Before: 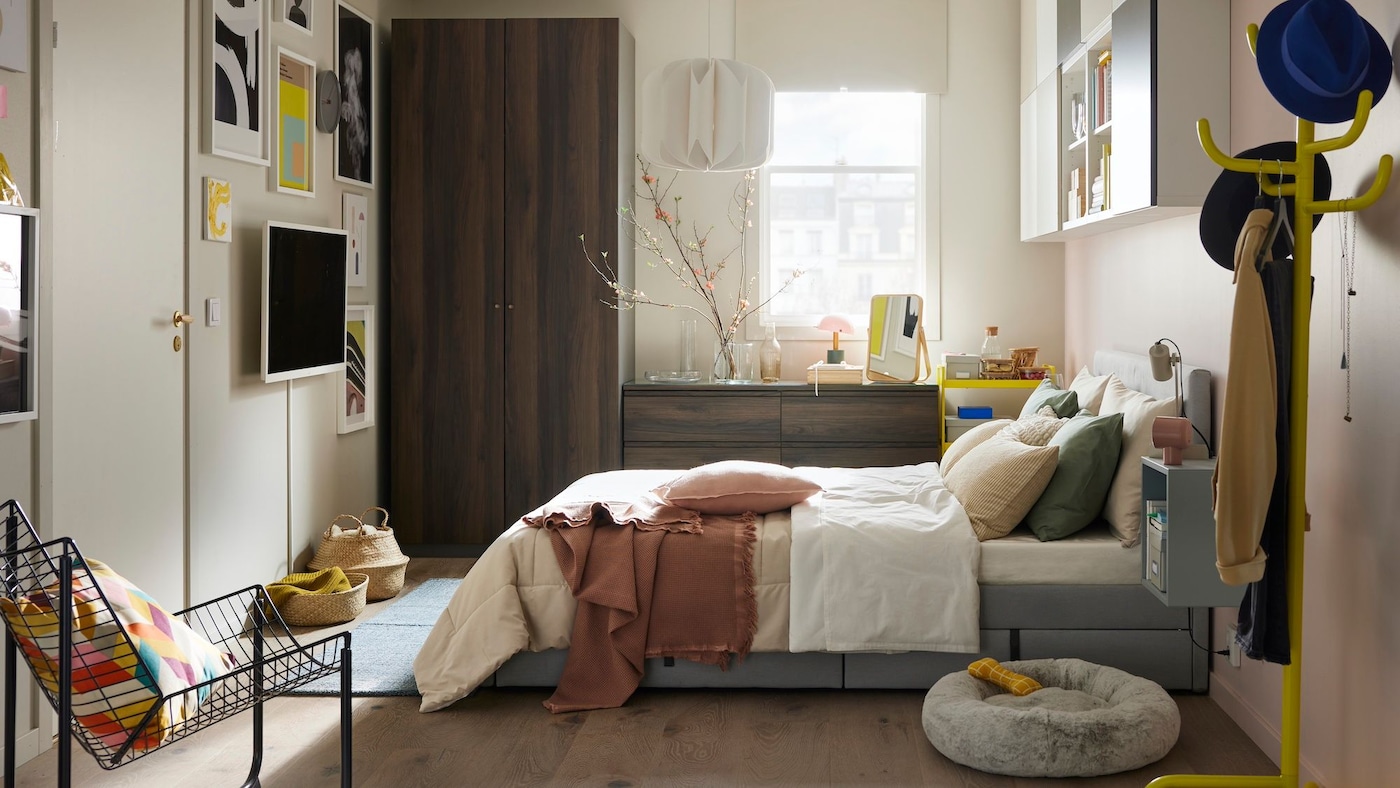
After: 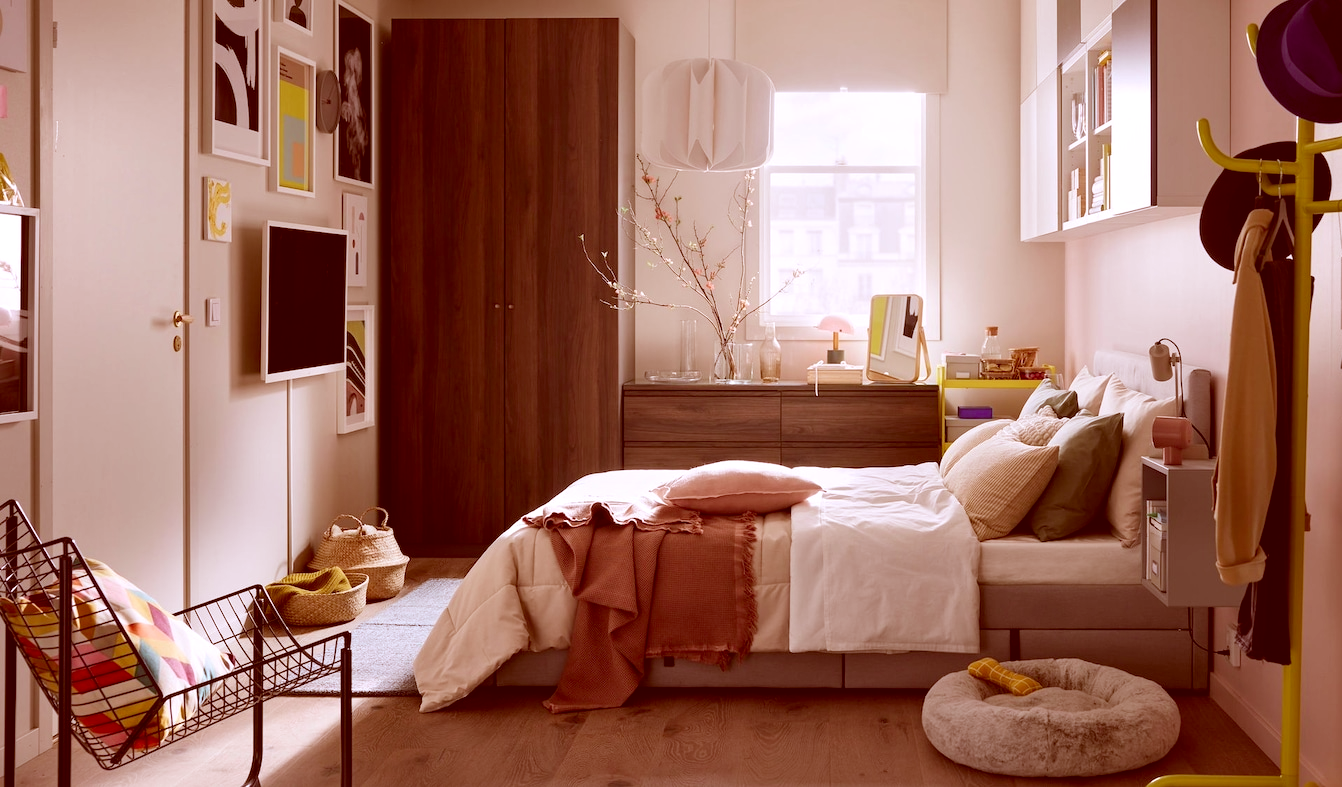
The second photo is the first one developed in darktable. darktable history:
crop: right 4.126%, bottom 0.031%
color calibration: illuminant as shot in camera, x 0.378, y 0.381, temperature 4093.13 K, saturation algorithm version 1 (2020)
contrast equalizer: octaves 7, y [[0.6 ×6], [0.55 ×6], [0 ×6], [0 ×6], [0 ×6]], mix 0.15
color correction: highlights a* 9.03, highlights b* 8.71, shadows a* 40, shadows b* 40, saturation 0.8
